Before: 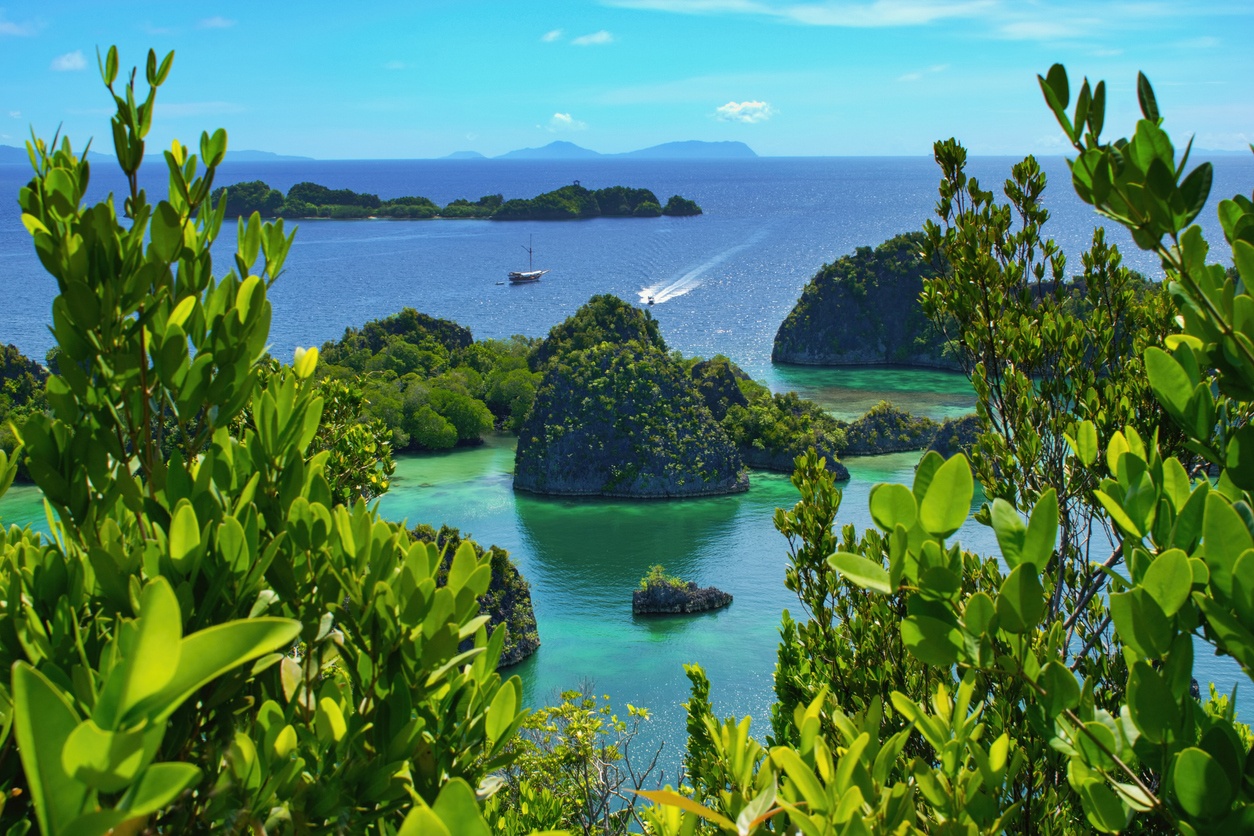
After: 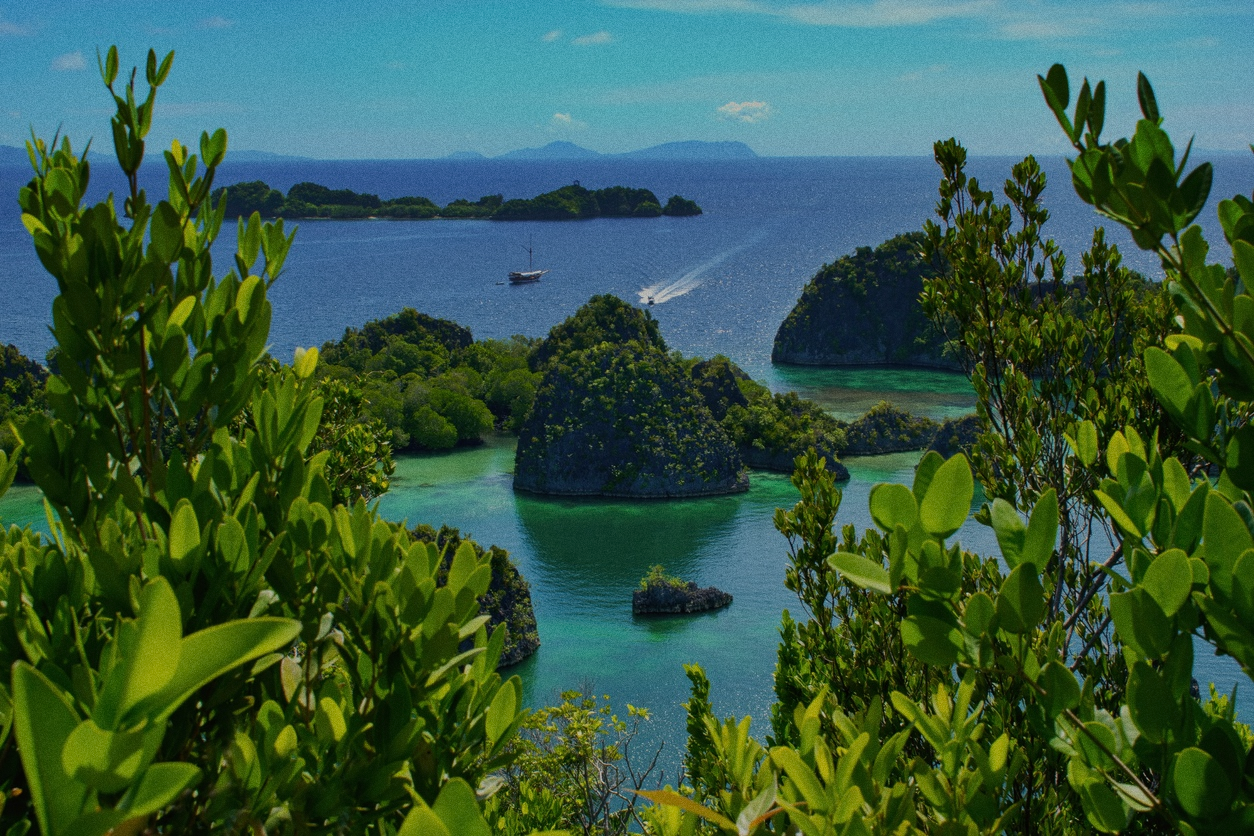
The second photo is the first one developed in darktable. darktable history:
exposure: exposure -1 EV, compensate highlight preservation false
contrast brightness saturation: contrast 0.05
grain: coarseness 0.47 ISO
